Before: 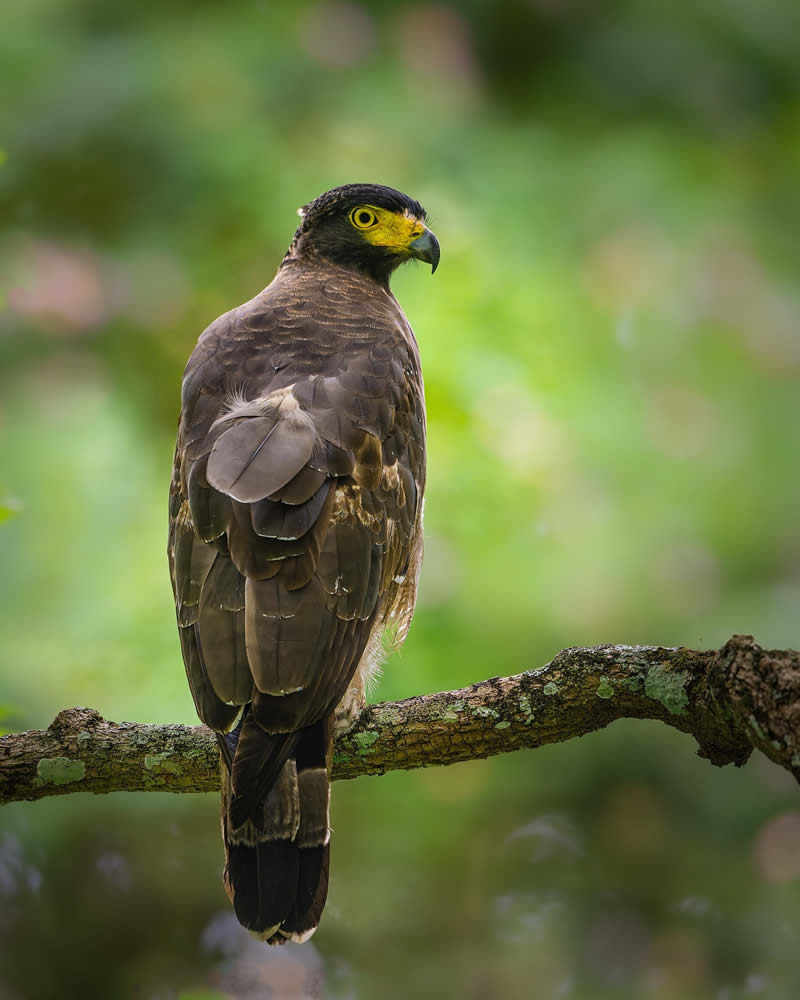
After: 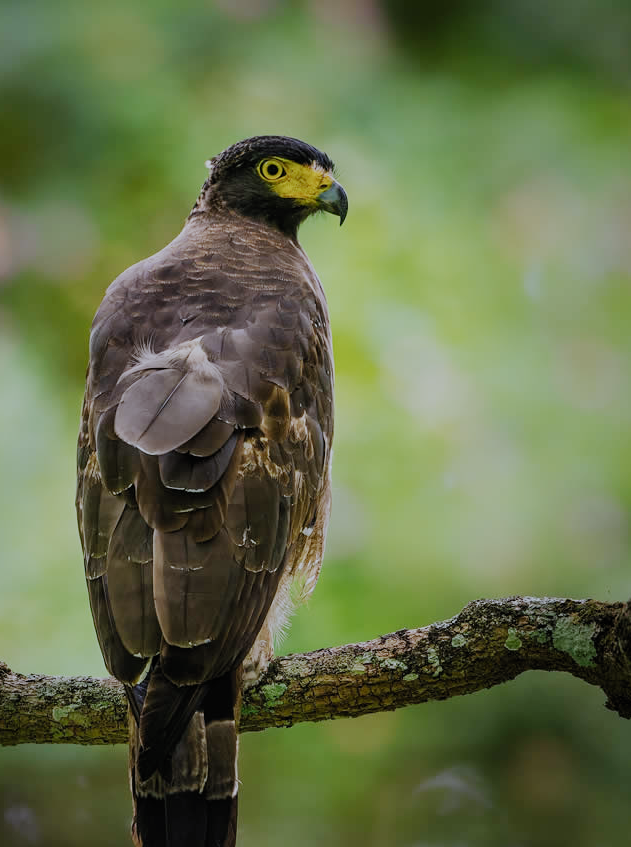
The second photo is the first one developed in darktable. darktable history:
filmic rgb: black relative exposure -7.21 EV, white relative exposure 5.34 EV, hardness 3.02, preserve chrominance no, color science v5 (2021), contrast in shadows safe, contrast in highlights safe
tone equalizer: edges refinement/feathering 500, mask exposure compensation -1.57 EV, preserve details no
color correction: highlights a* -0.648, highlights b* -9.14
crop: left 11.533%, top 4.9%, right 9.585%, bottom 10.336%
